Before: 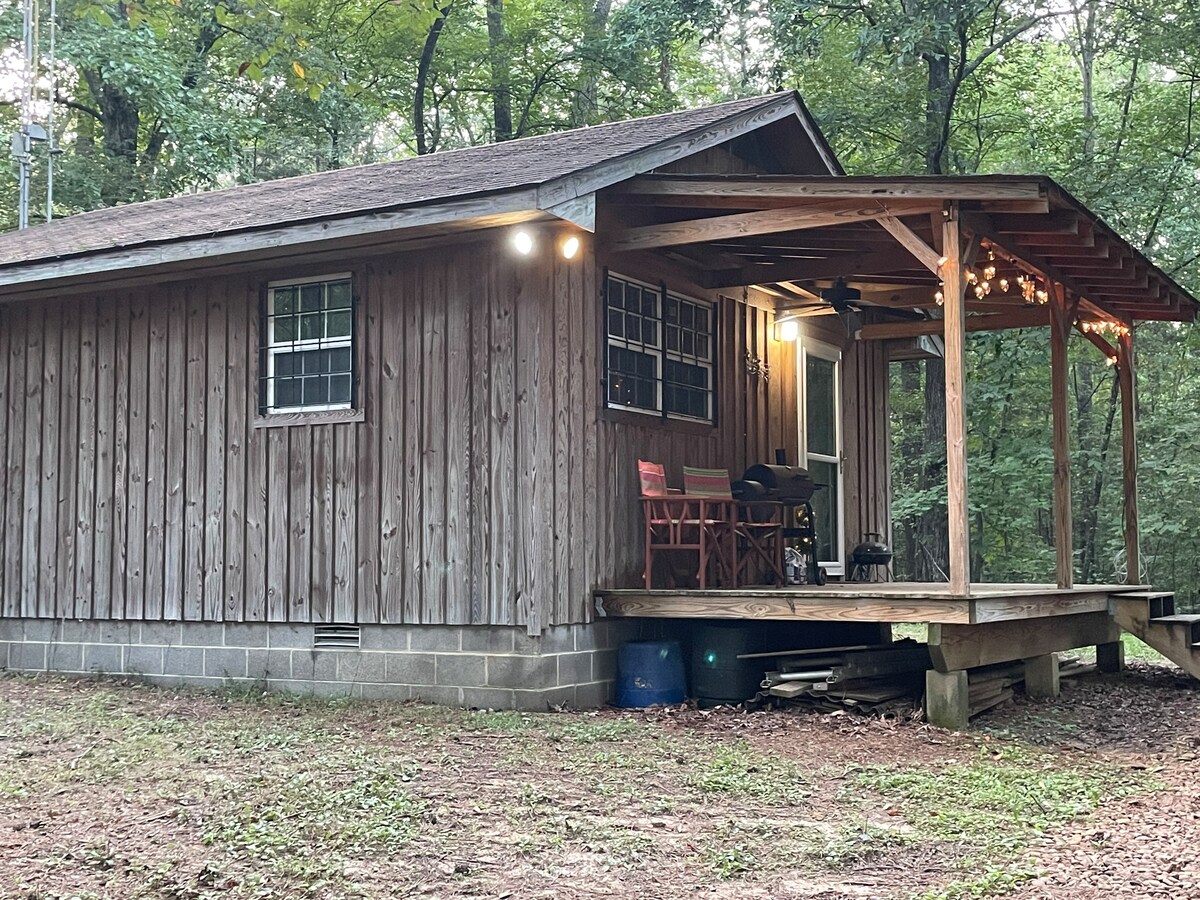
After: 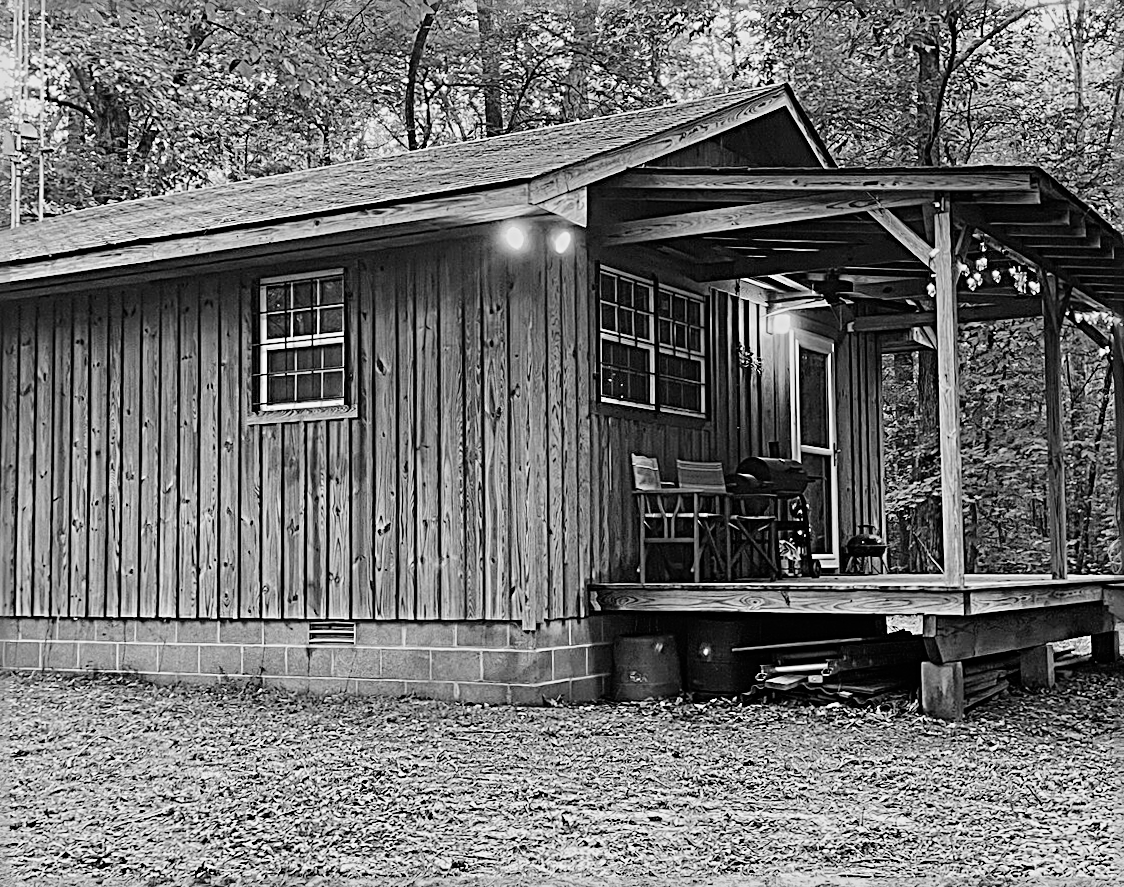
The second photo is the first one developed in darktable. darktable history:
sharpen: radius 3.69, amount 0.928
rotate and perspective: rotation -0.45°, automatic cropping original format, crop left 0.008, crop right 0.992, crop top 0.012, crop bottom 0.988
filmic rgb: black relative exposure -7.75 EV, white relative exposure 4.4 EV, threshold 3 EV, hardness 3.76, latitude 38.11%, contrast 0.966, highlights saturation mix 10%, shadows ↔ highlights balance 4.59%, color science v4 (2020), enable highlight reconstruction true
color zones: curves: ch0 [(0, 0.473) (0.001, 0.473) (0.226, 0.548) (0.4, 0.589) (0.525, 0.54) (0.728, 0.403) (0.999, 0.473) (1, 0.473)]; ch1 [(0, 0.619) (0.001, 0.619) (0.234, 0.388) (0.4, 0.372) (0.528, 0.422) (0.732, 0.53) (0.999, 0.619) (1, 0.619)]; ch2 [(0, 0.547) (0.001, 0.547) (0.226, 0.45) (0.4, 0.525) (0.525, 0.585) (0.8, 0.511) (0.999, 0.547) (1, 0.547)]
tone equalizer: -8 EV -0.417 EV, -7 EV -0.389 EV, -6 EV -0.333 EV, -5 EV -0.222 EV, -3 EV 0.222 EV, -2 EV 0.333 EV, -1 EV 0.389 EV, +0 EV 0.417 EV, edges refinement/feathering 500, mask exposure compensation -1.57 EV, preserve details no
velvia: on, module defaults
color calibration: output gray [0.253, 0.26, 0.487, 0], gray › normalize channels true, illuminant same as pipeline (D50), adaptation XYZ, x 0.346, y 0.359, gamut compression 0
crop and rotate: right 5.167%
